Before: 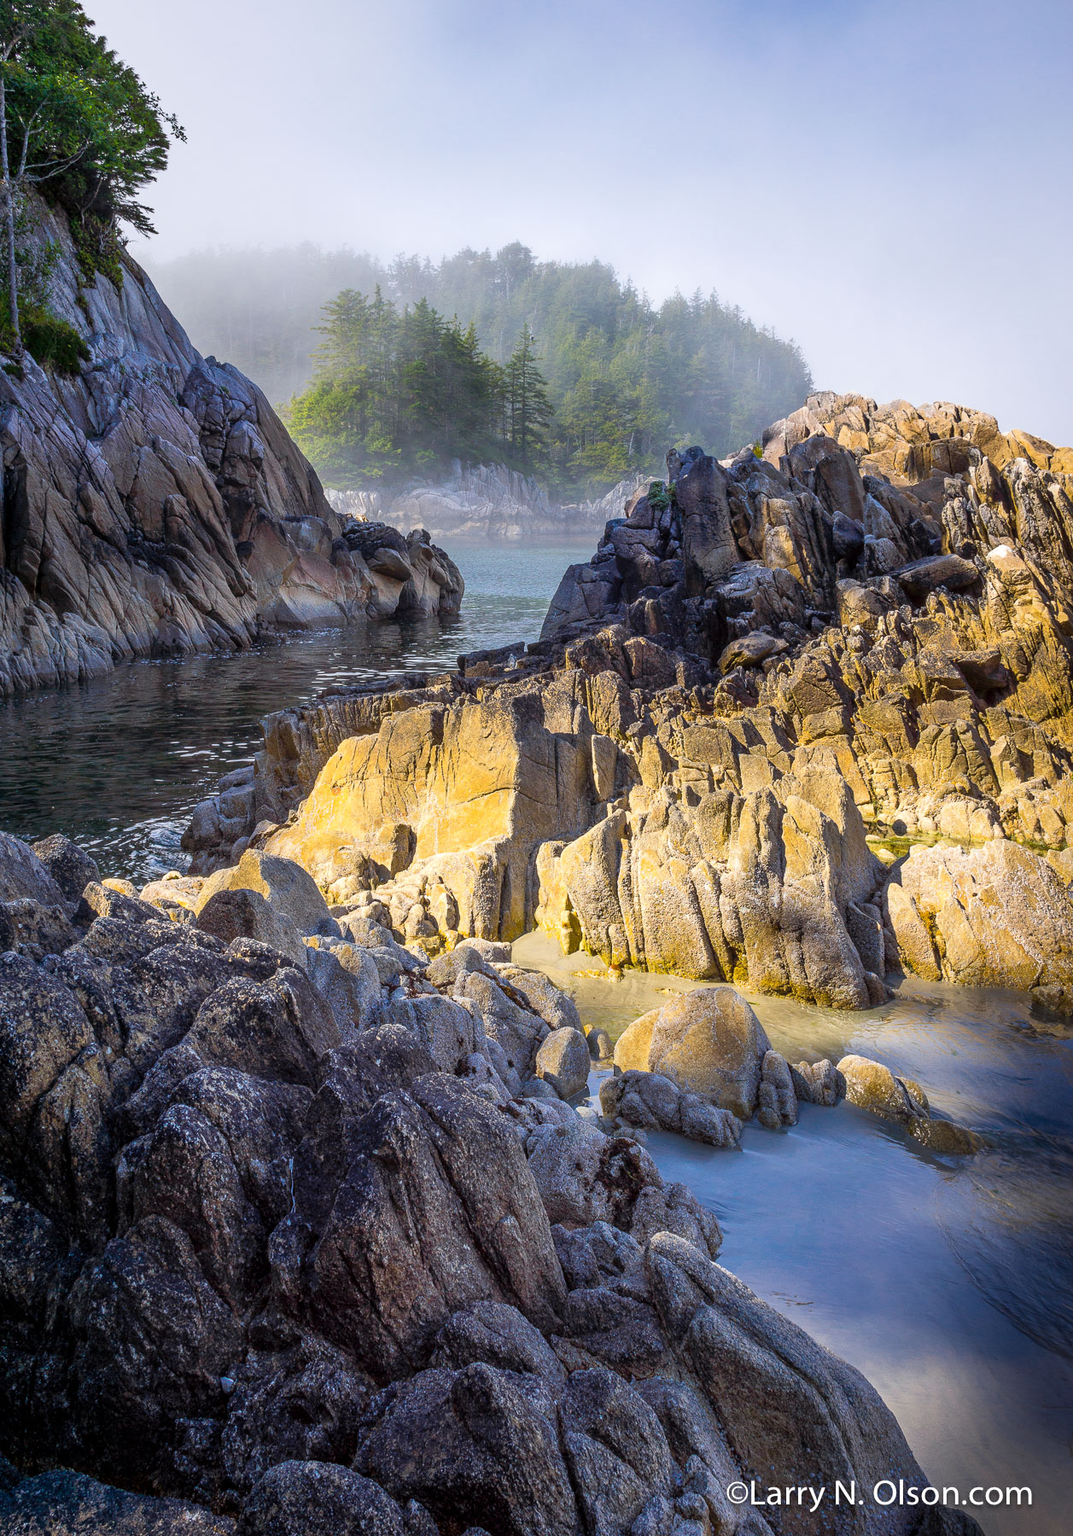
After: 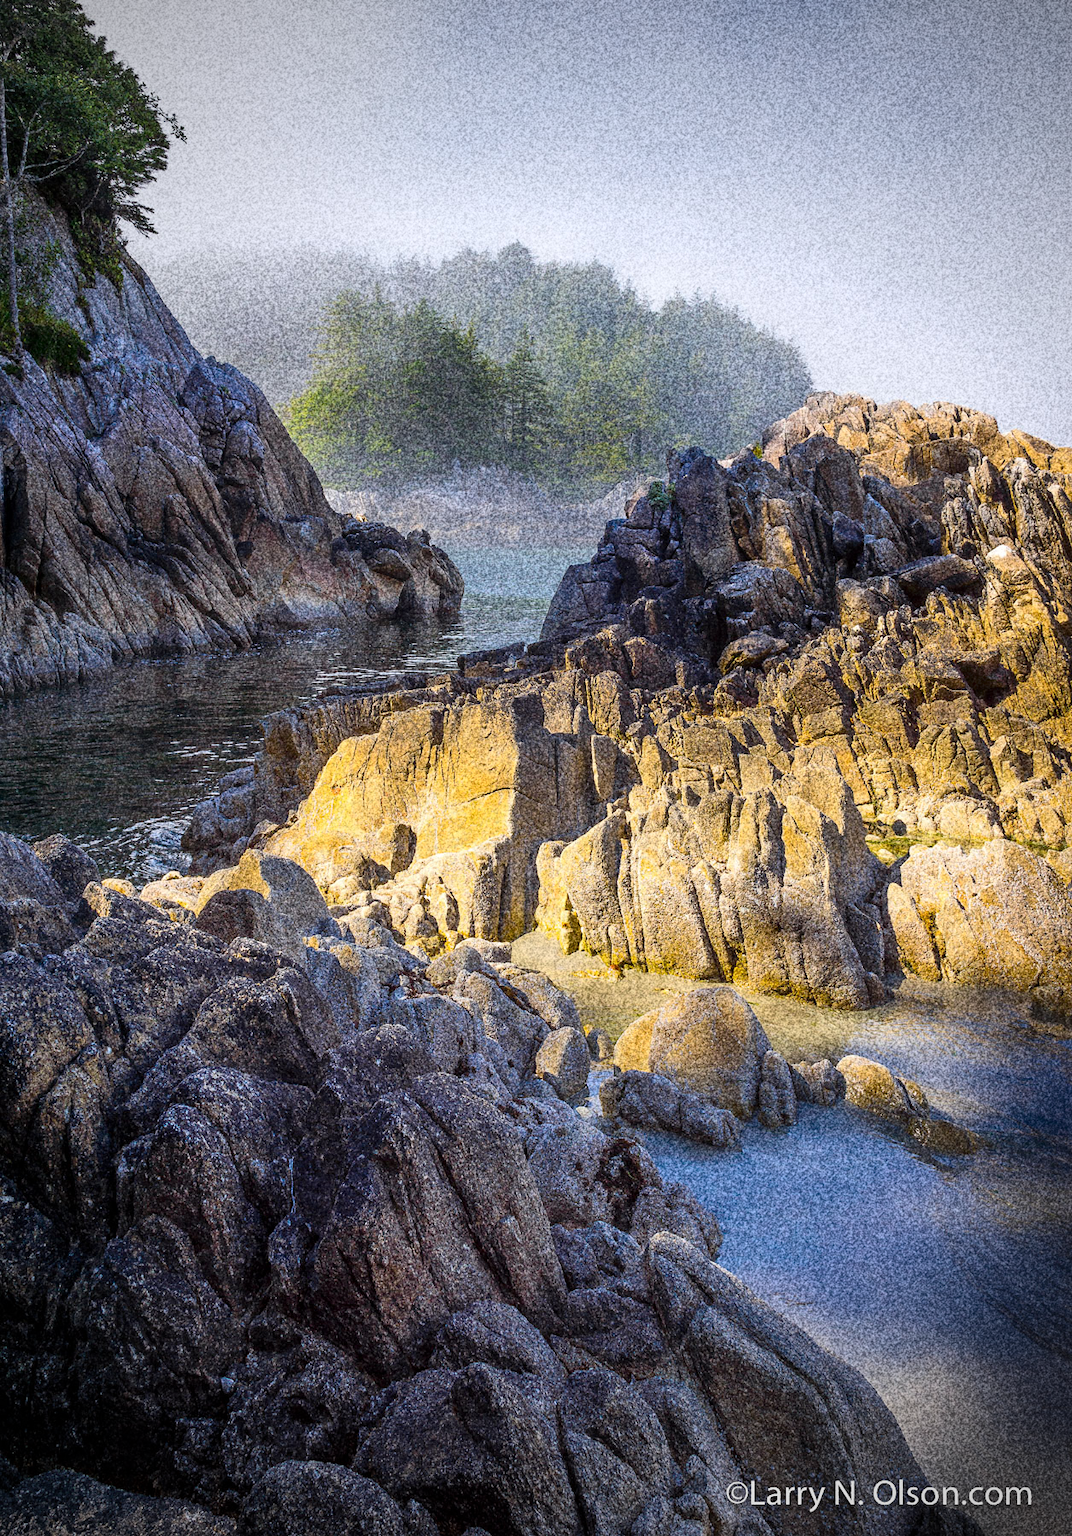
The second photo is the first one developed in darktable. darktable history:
vignetting: width/height ratio 1.094
grain: coarseness 30.02 ISO, strength 100%
